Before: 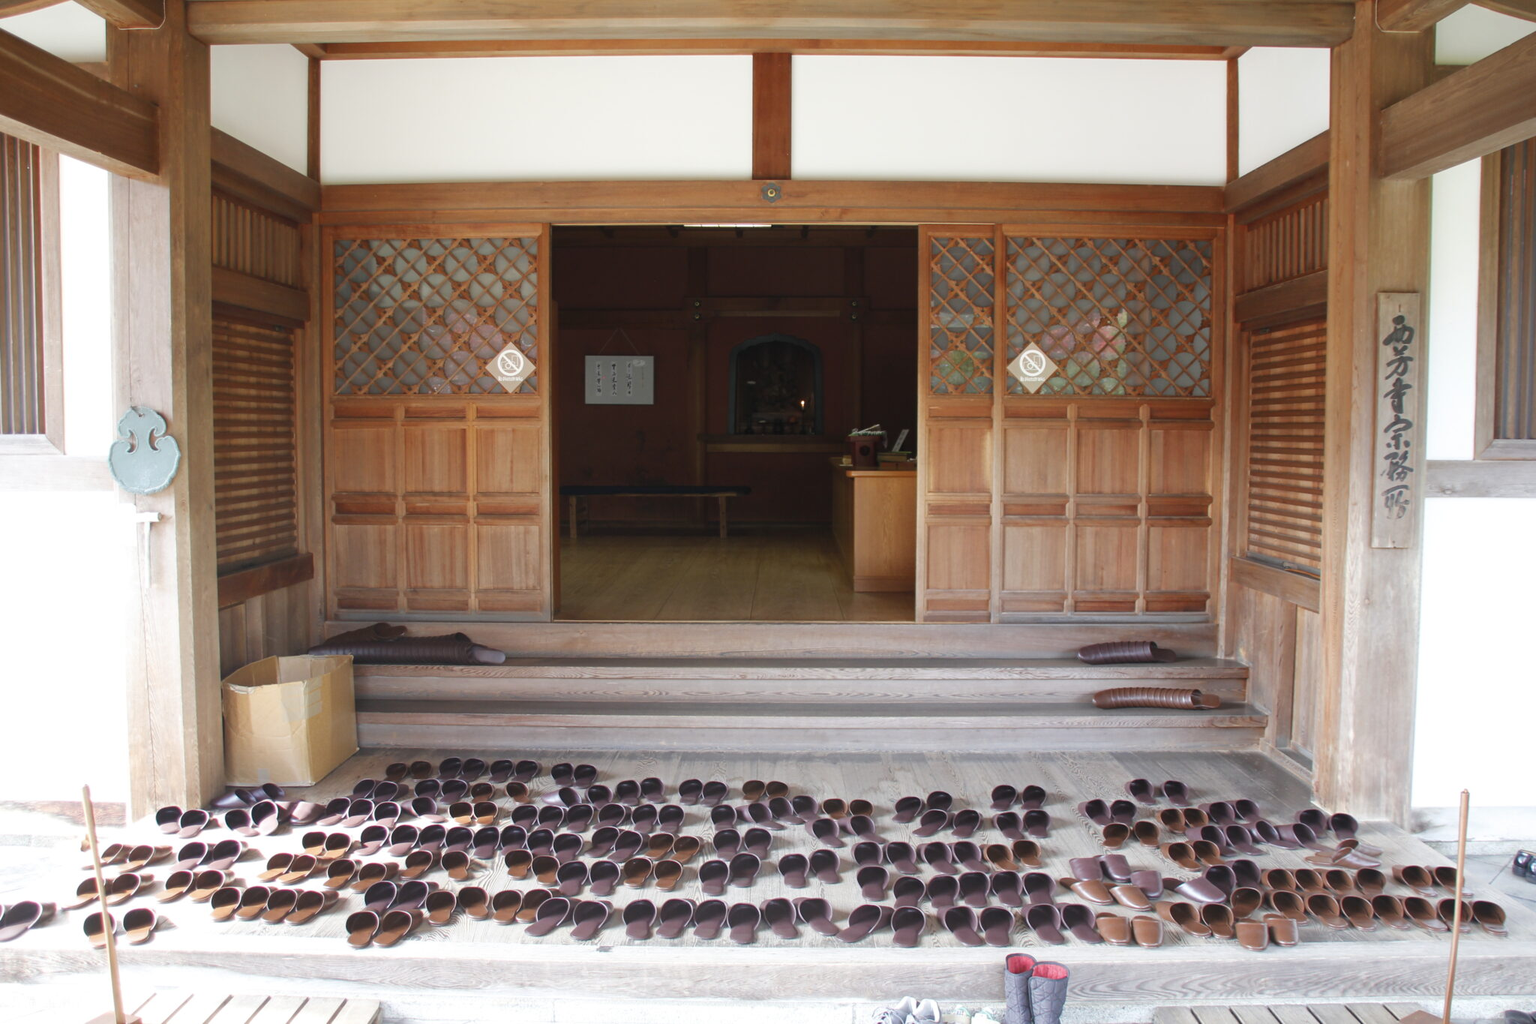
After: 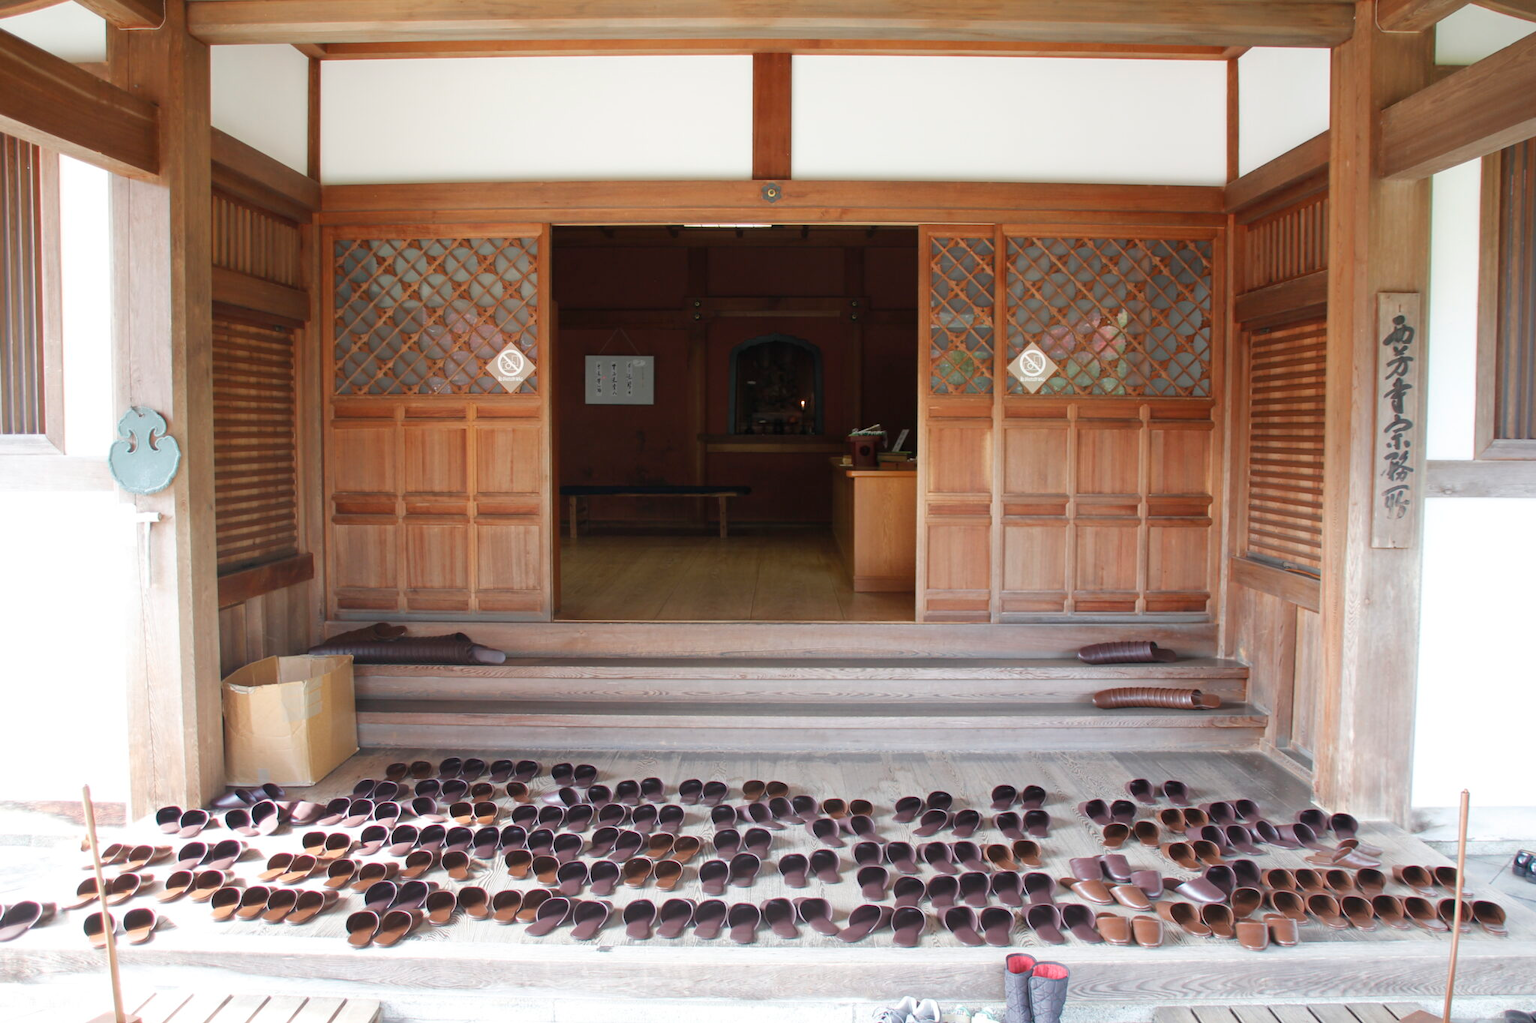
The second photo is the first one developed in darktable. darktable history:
contrast brightness saturation: saturation -0.05
sharpen: radius 2.883, amount 0.868, threshold 47.523
